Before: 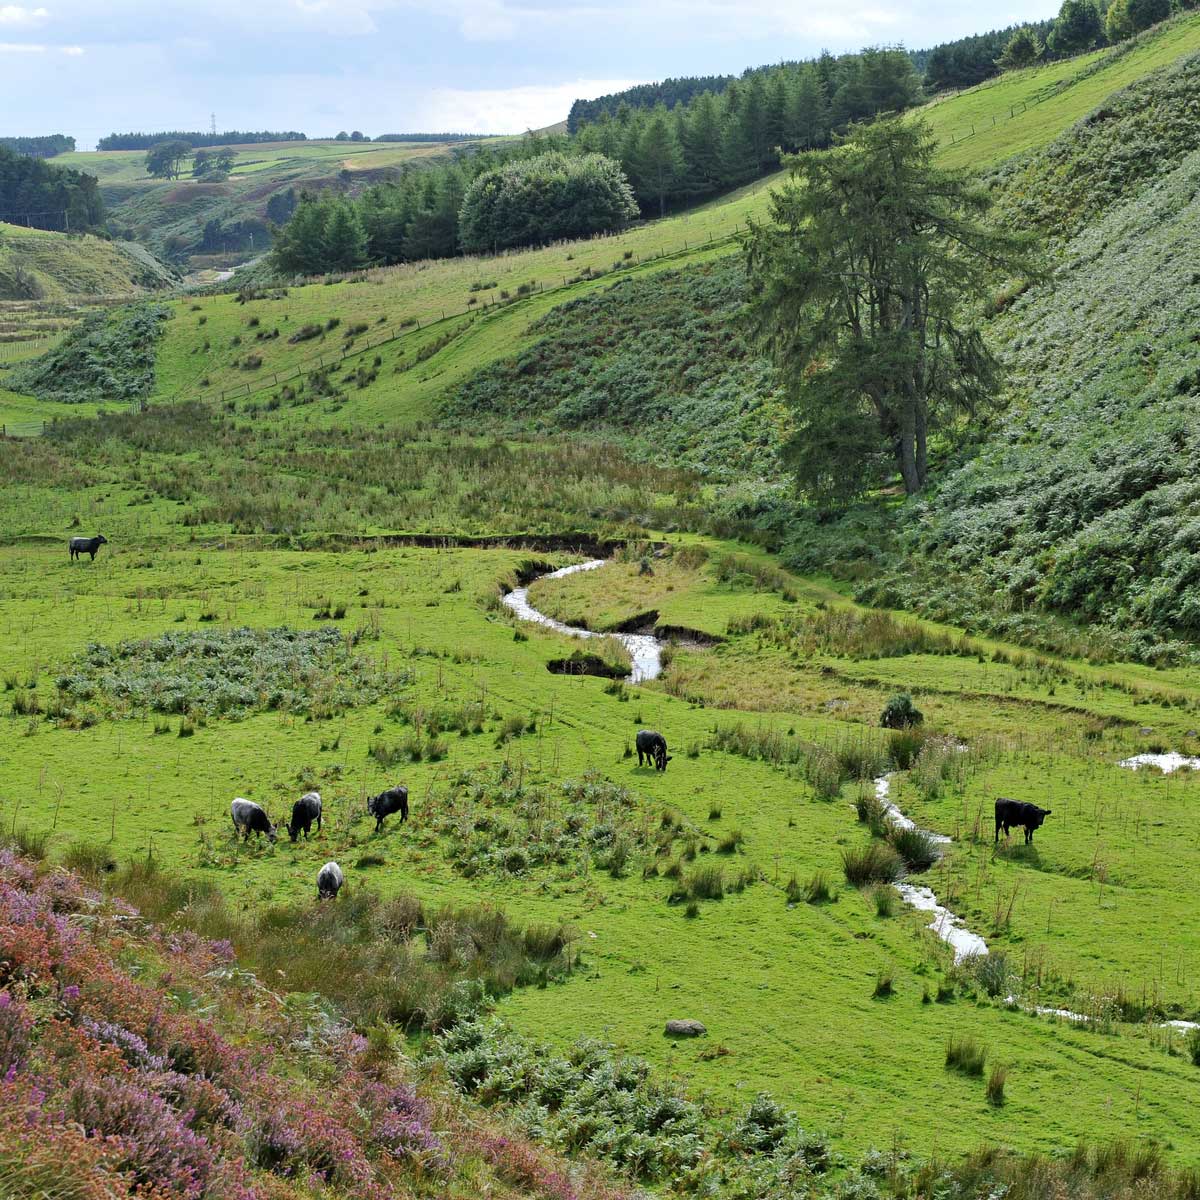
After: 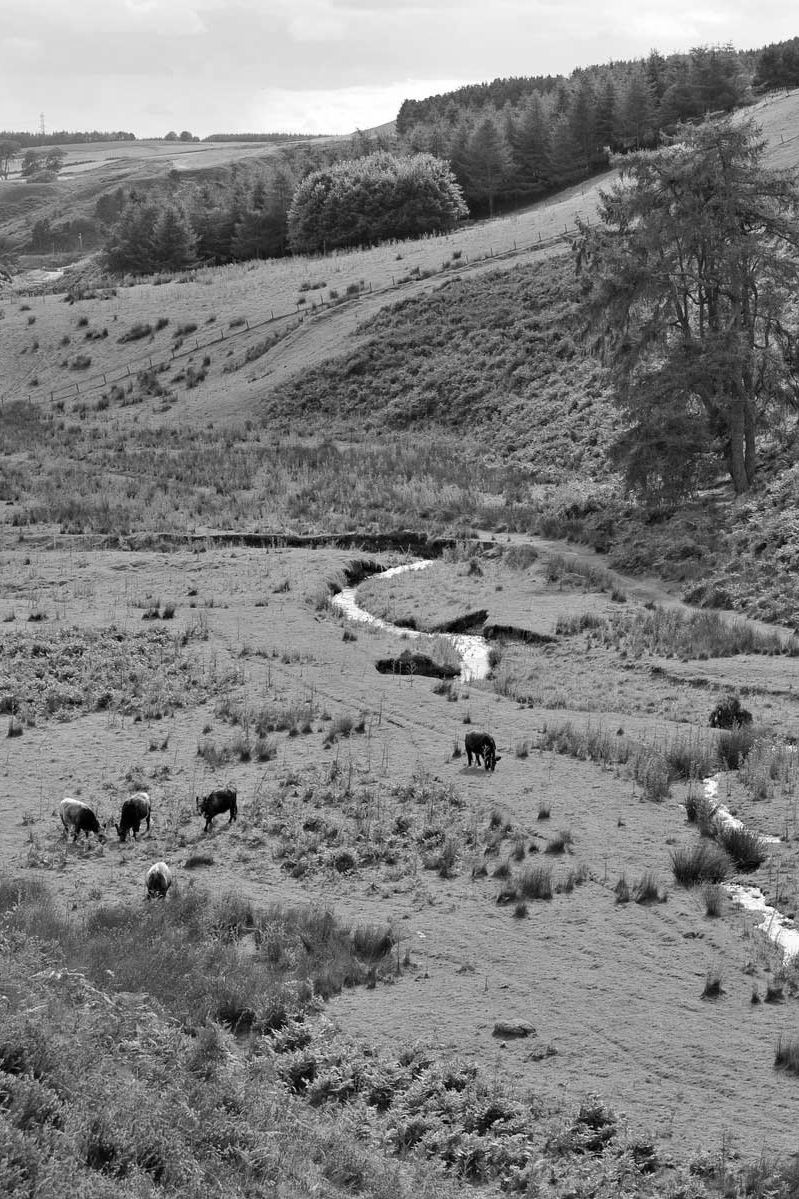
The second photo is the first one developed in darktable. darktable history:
crop and rotate: left 14.292%, right 19.041%
monochrome: on, module defaults
